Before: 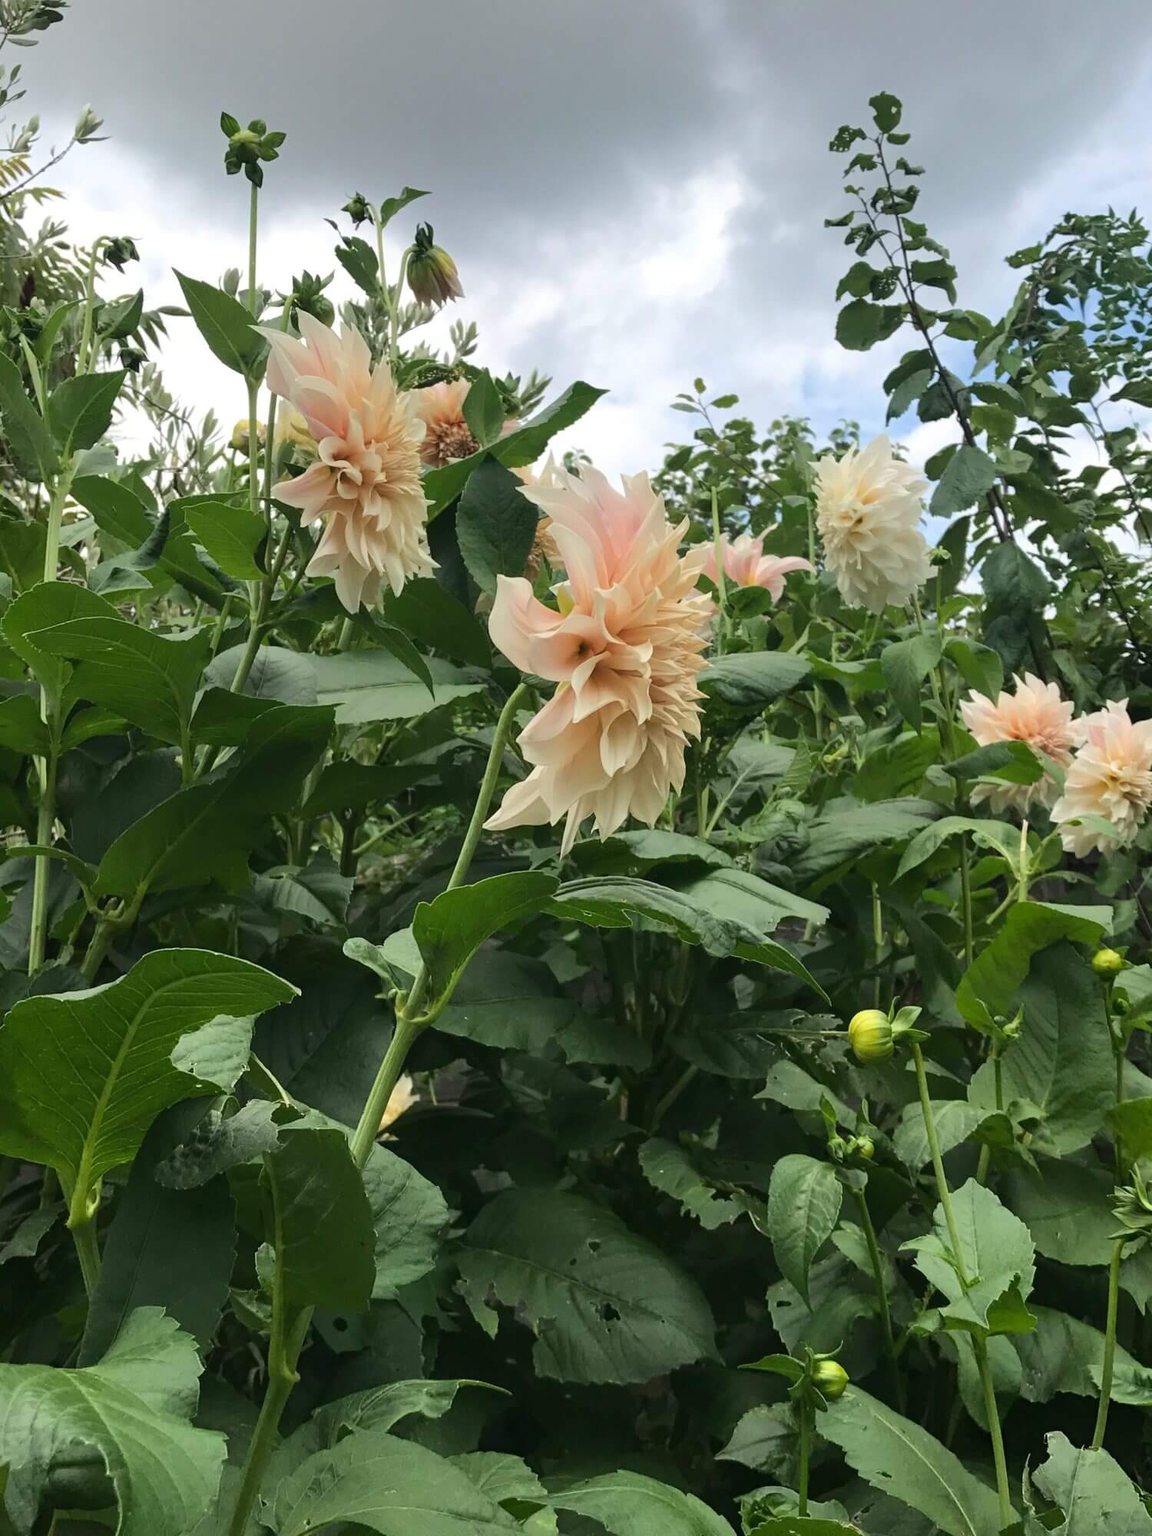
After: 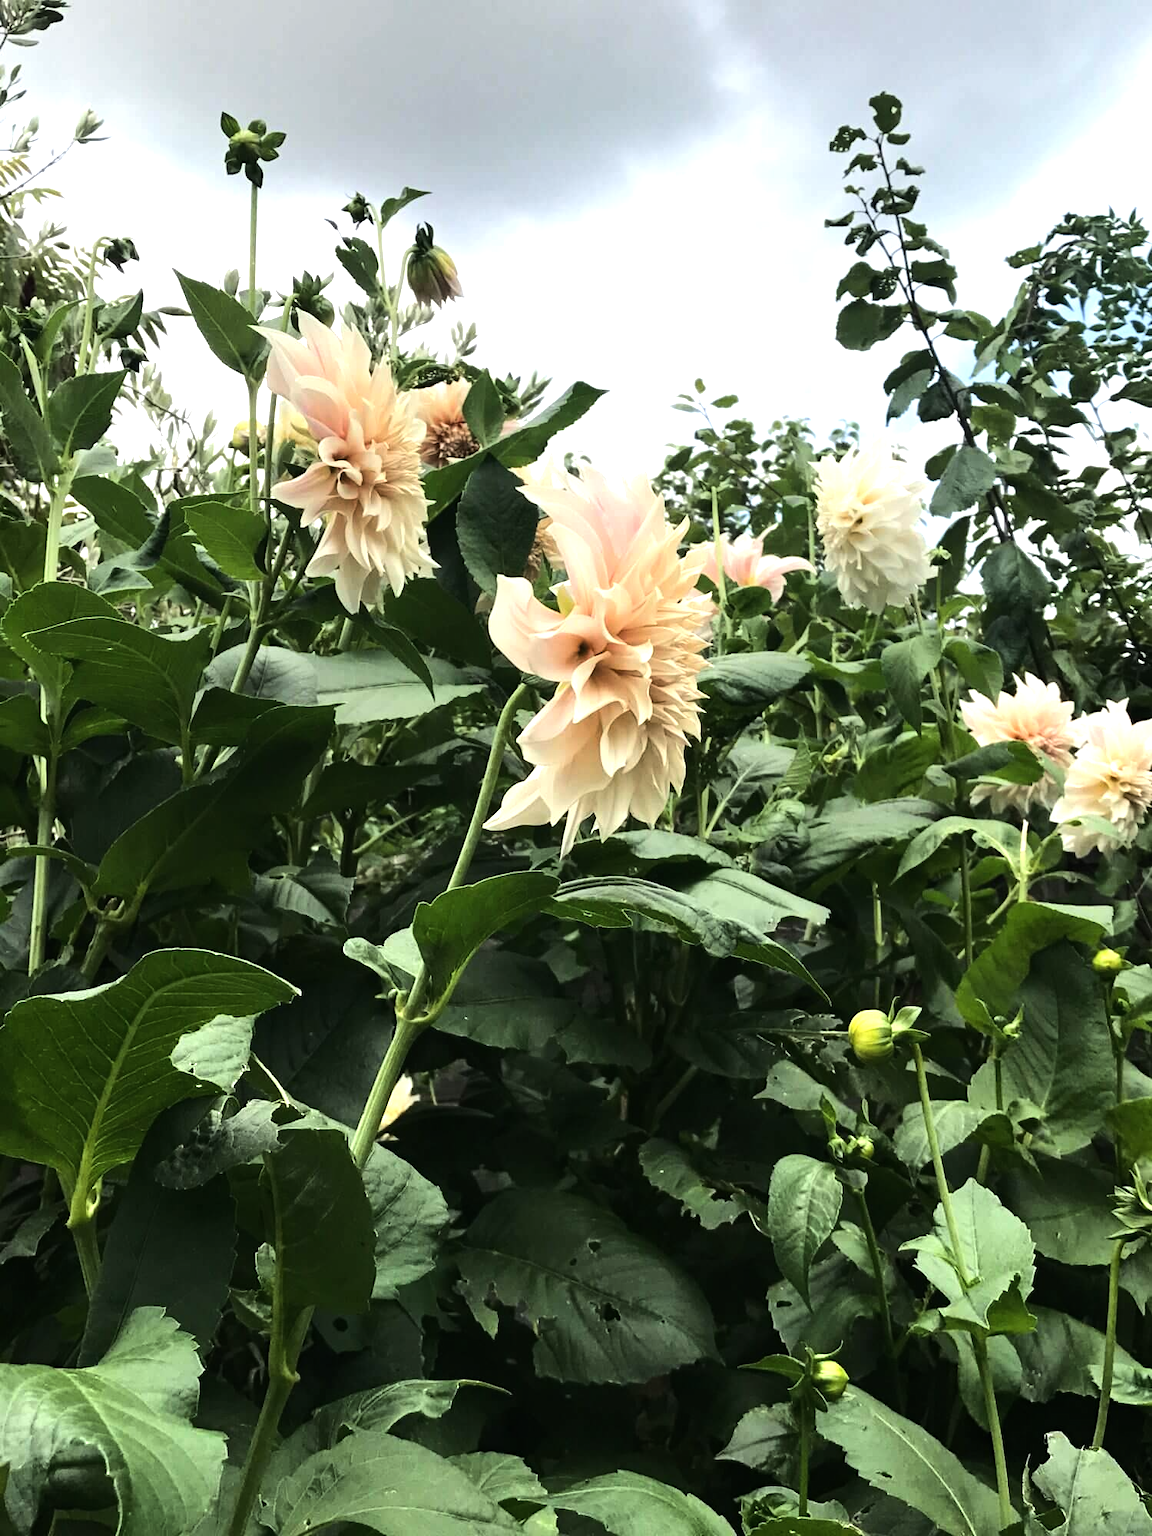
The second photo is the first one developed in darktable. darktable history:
contrast brightness saturation: saturation -0.06
tone equalizer: -8 EV -1.08 EV, -7 EV -1.02 EV, -6 EV -0.895 EV, -5 EV -0.616 EV, -3 EV 0.608 EV, -2 EV 0.859 EV, -1 EV 0.995 EV, +0 EV 1.06 EV, edges refinement/feathering 500, mask exposure compensation -1.26 EV, preserve details no
